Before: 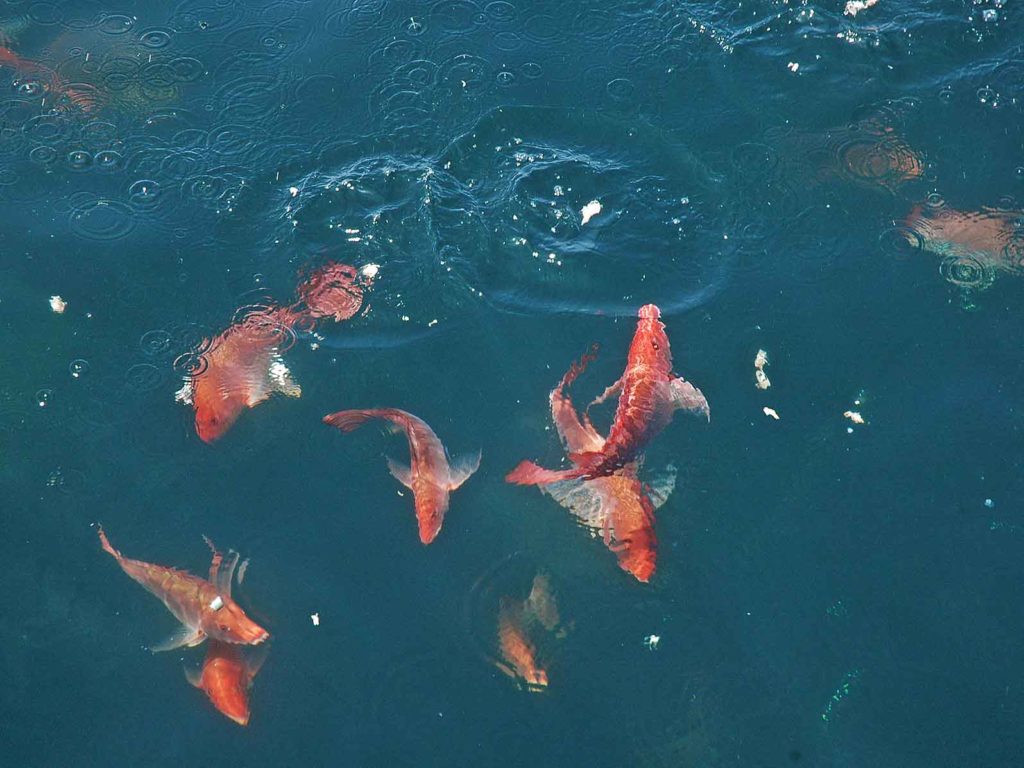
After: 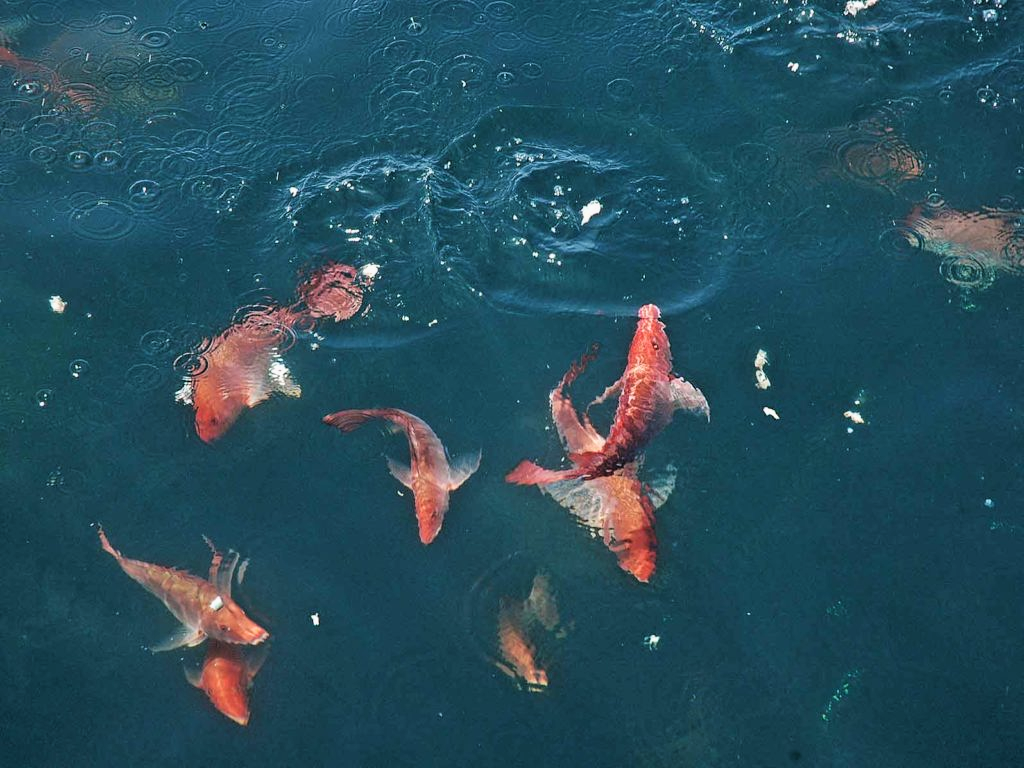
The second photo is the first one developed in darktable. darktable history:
filmic rgb: black relative exposure -6.31 EV, white relative exposure 2.79 EV, threshold 5.97 EV, target black luminance 0%, hardness 4.62, latitude 68.23%, contrast 1.281, shadows ↔ highlights balance -3.15%, enable highlight reconstruction true
